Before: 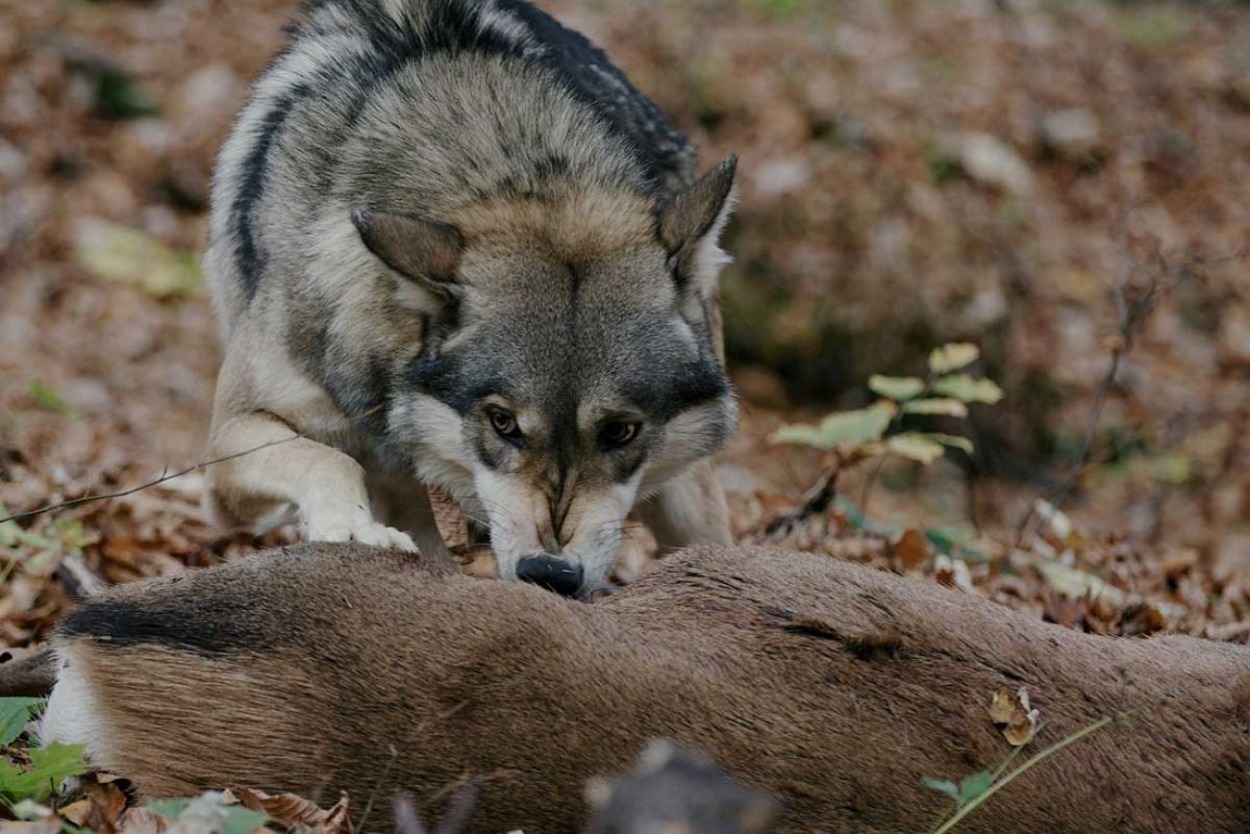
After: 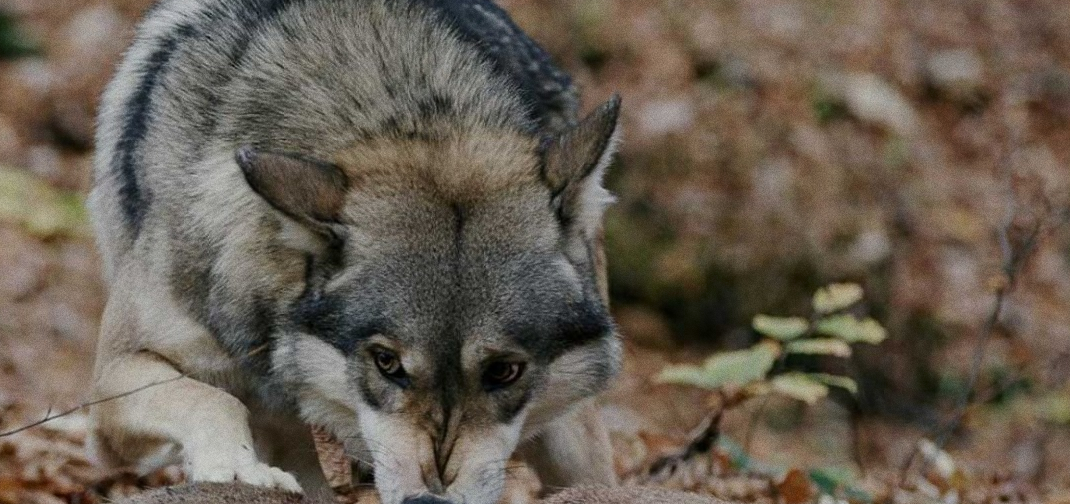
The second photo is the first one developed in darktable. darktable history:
grain: on, module defaults
crop and rotate: left 9.345%, top 7.22%, right 4.982%, bottom 32.331%
